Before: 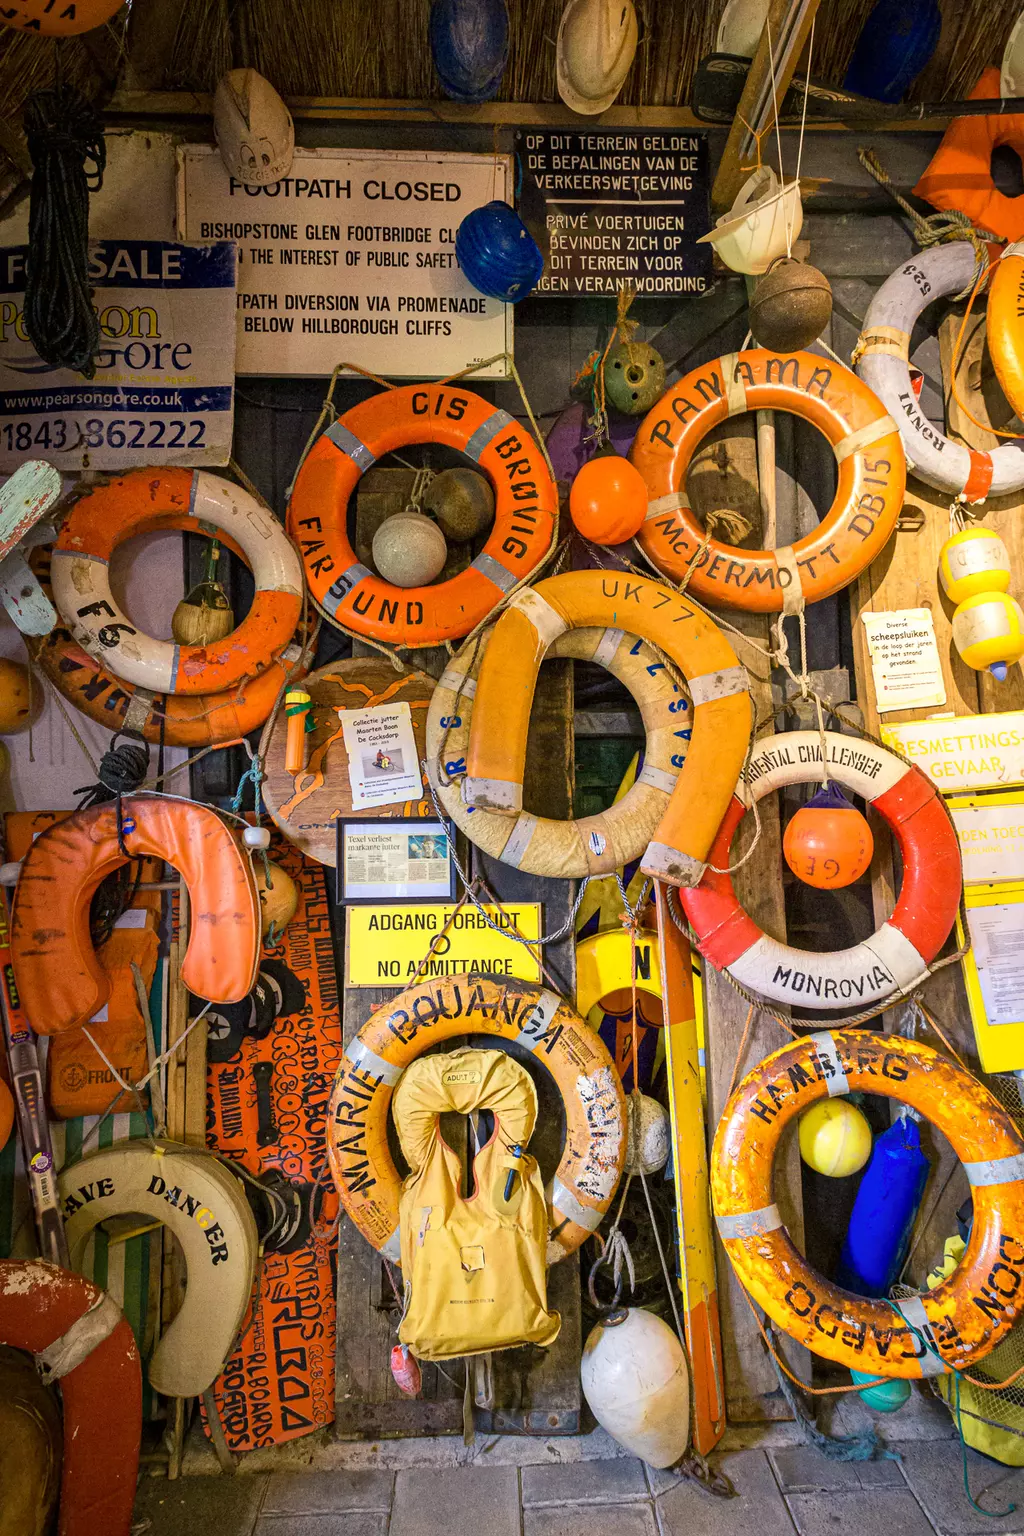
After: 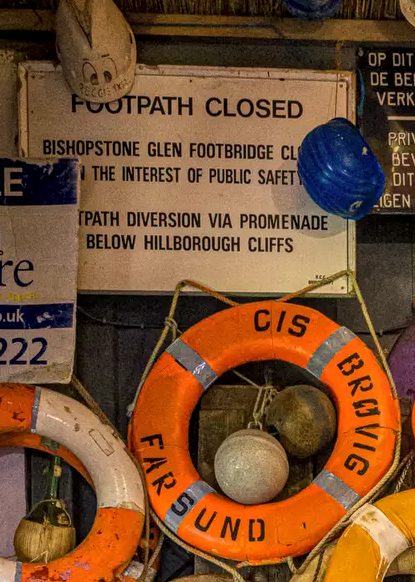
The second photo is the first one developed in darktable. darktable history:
crop: left 15.452%, top 5.459%, right 43.956%, bottom 56.62%
local contrast: highlights 0%, shadows 0%, detail 133%
